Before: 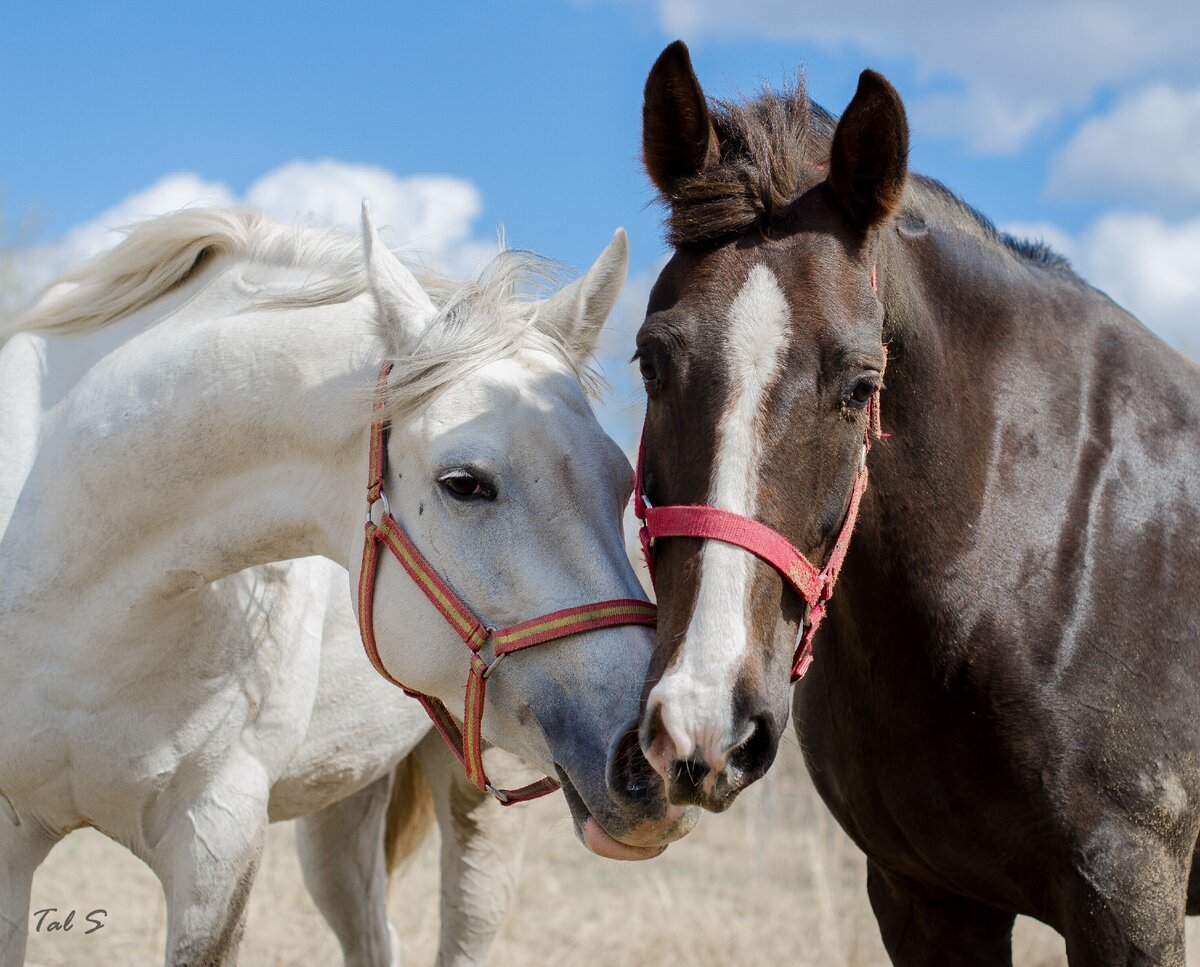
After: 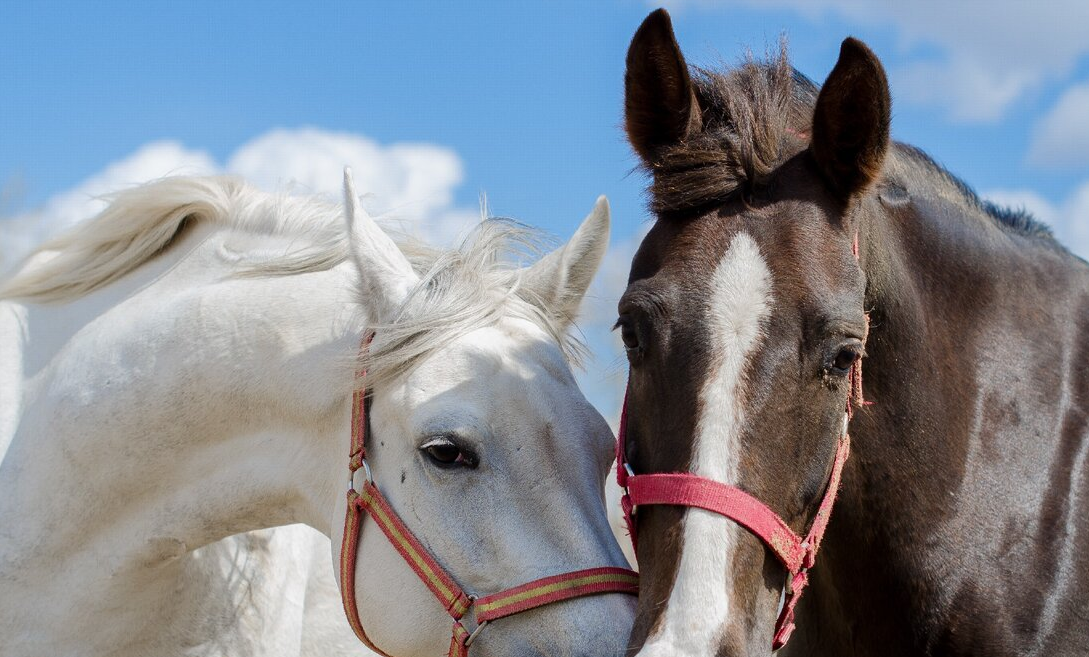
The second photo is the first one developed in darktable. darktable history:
crop: left 1.567%, top 3.411%, right 7.673%, bottom 28.475%
